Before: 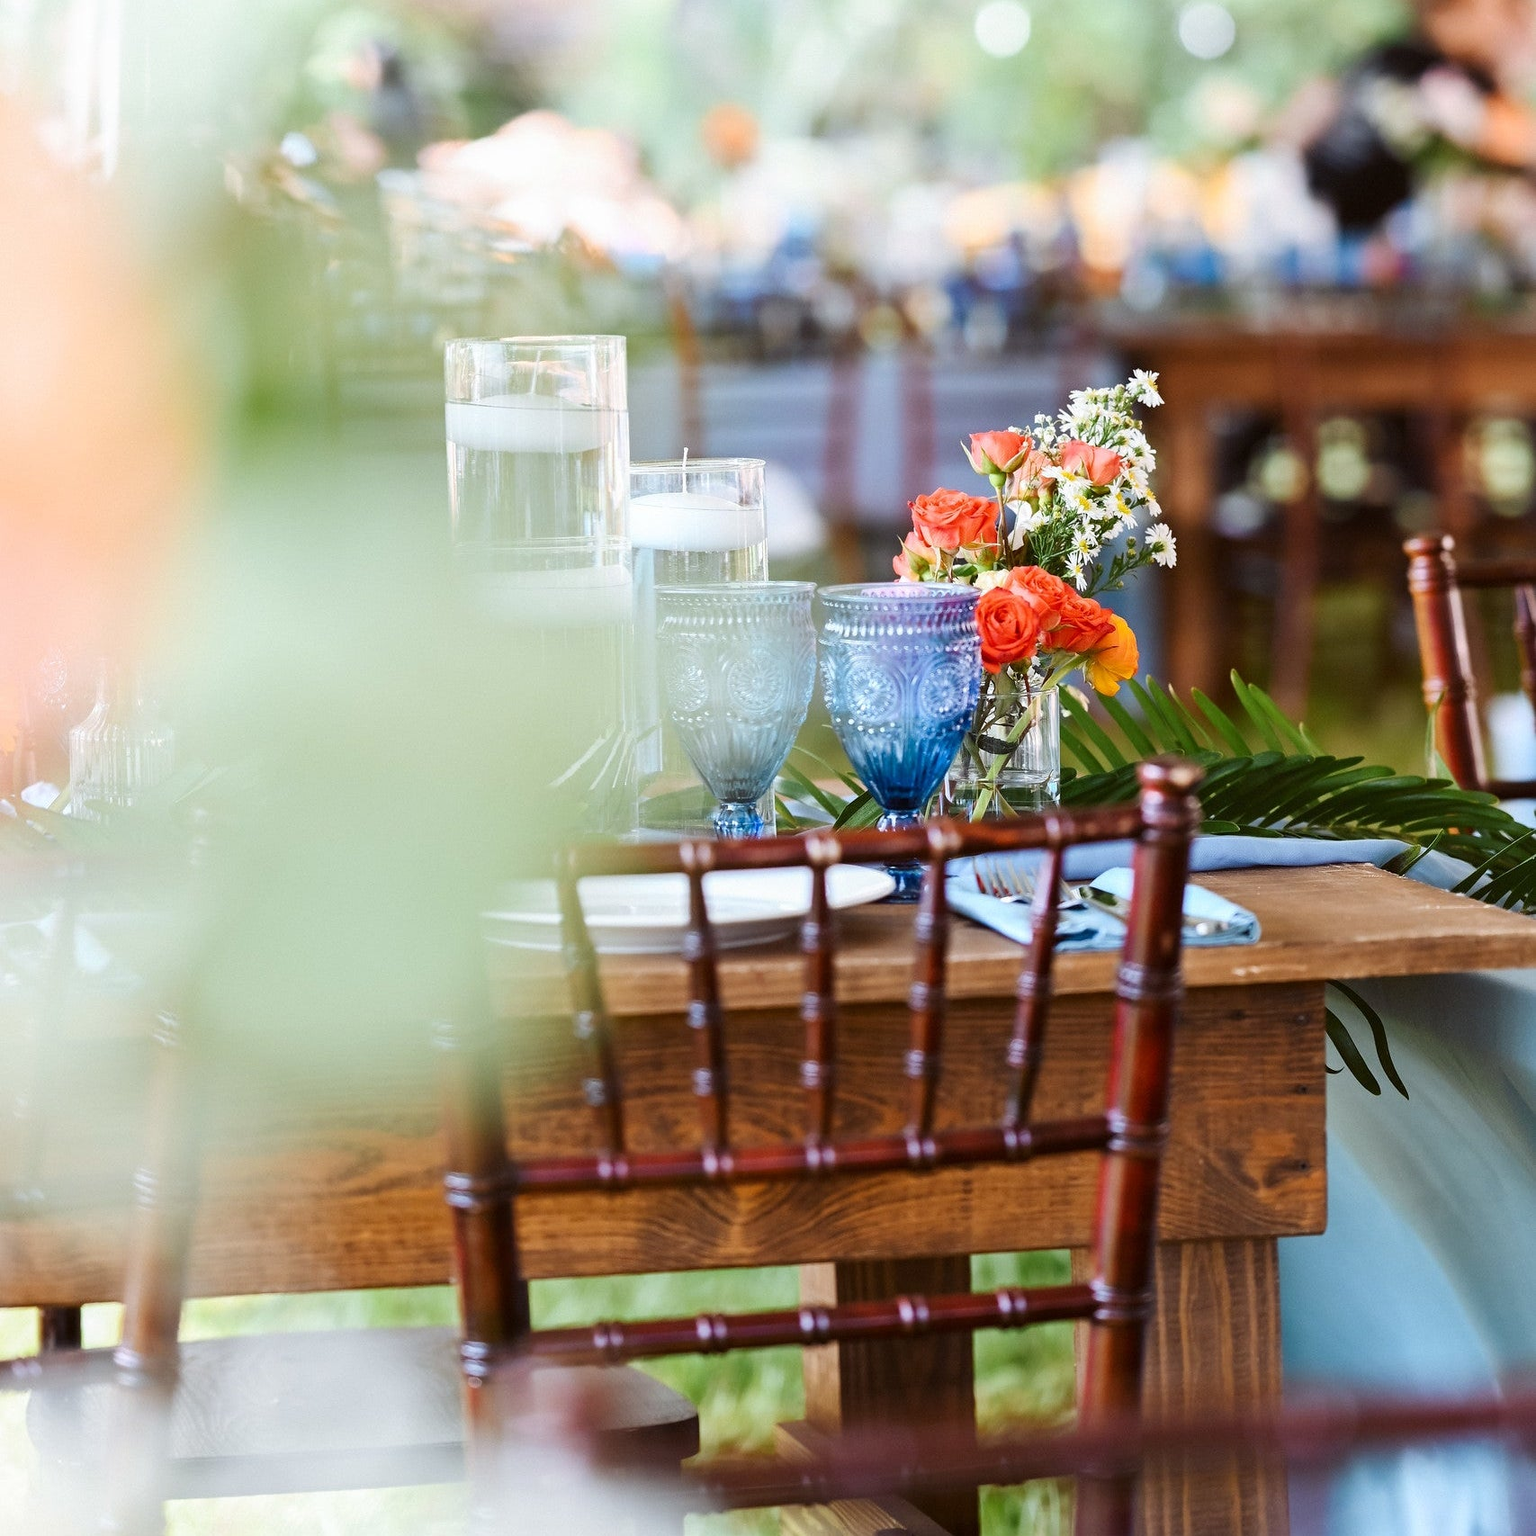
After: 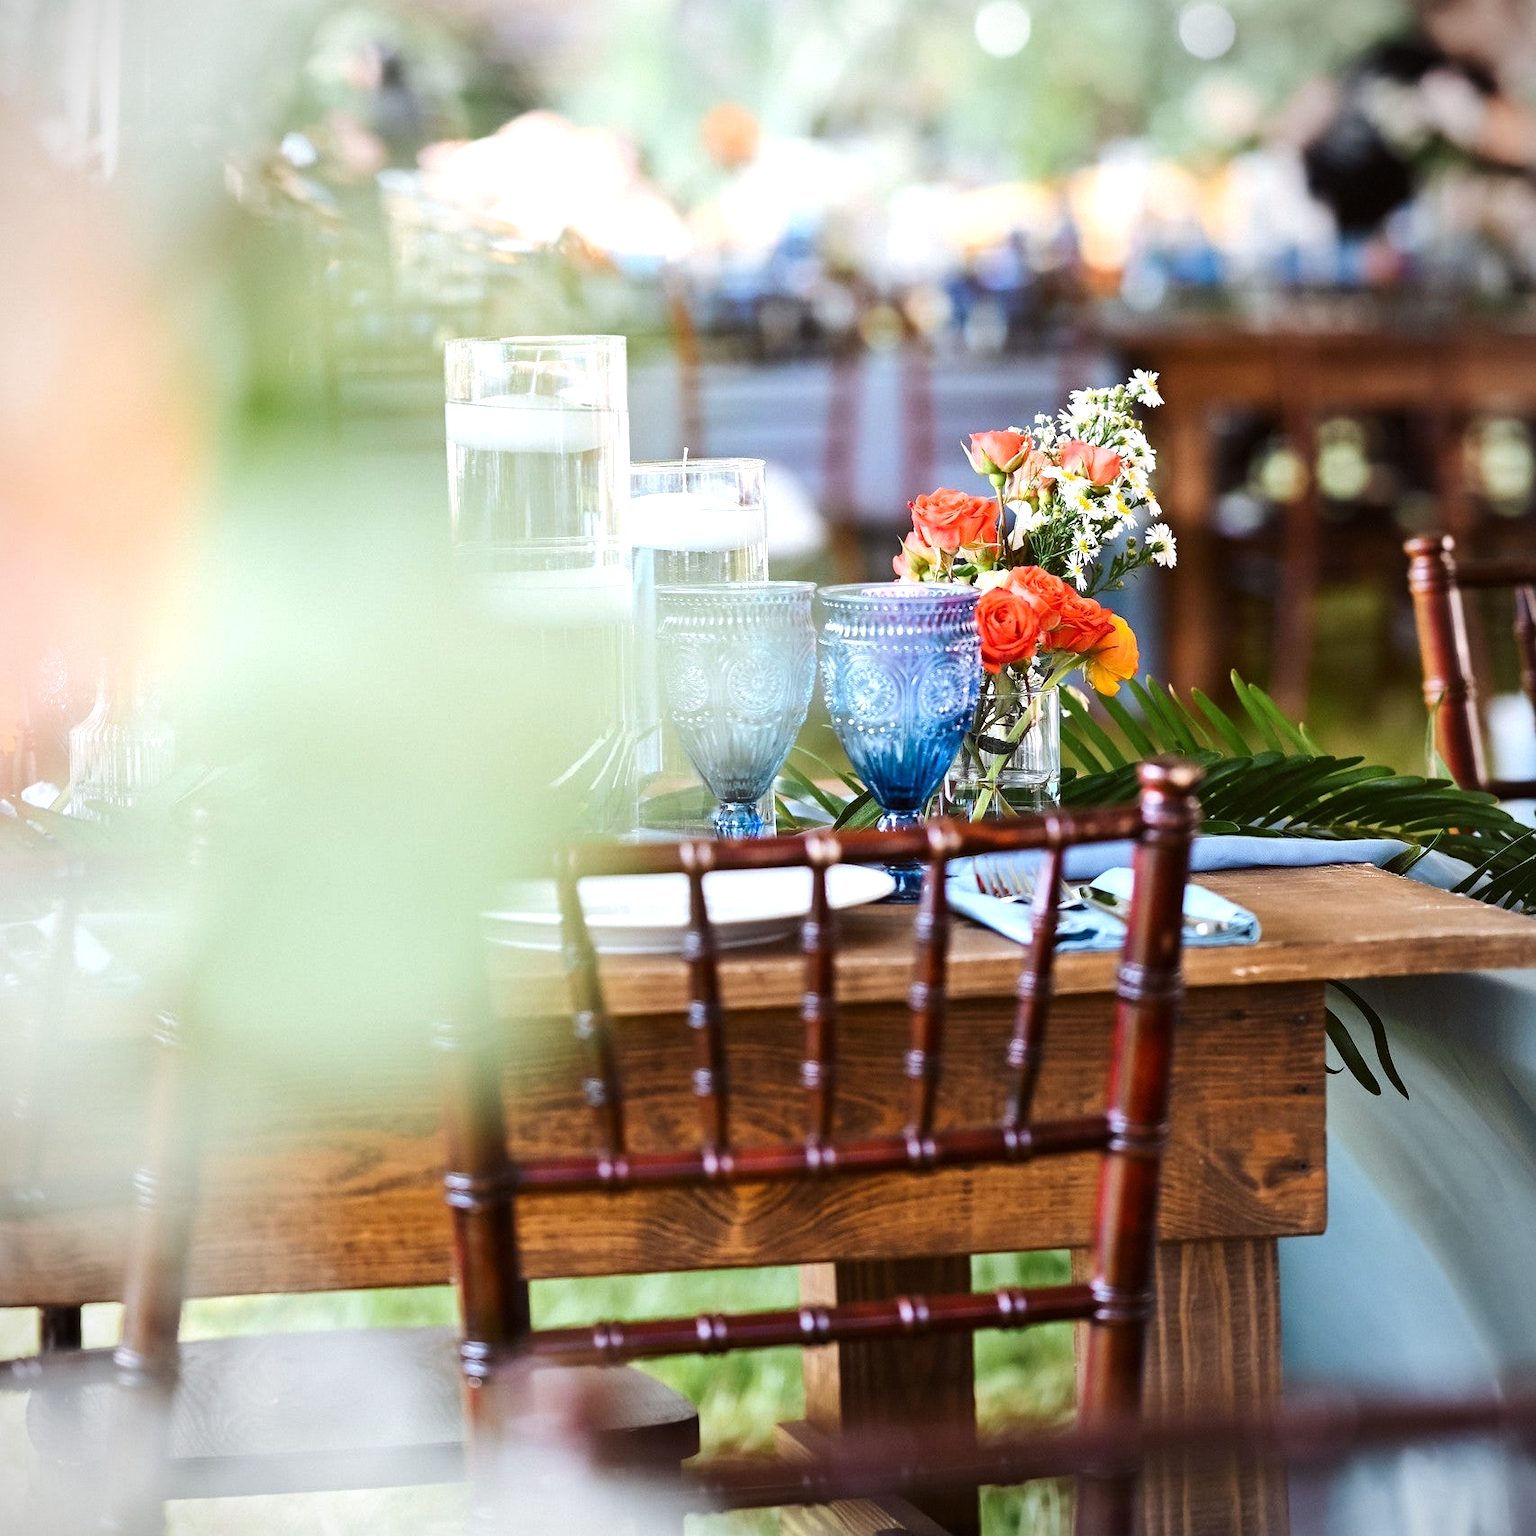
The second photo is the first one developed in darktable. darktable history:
vignetting: fall-off radius 60%, automatic ratio true
tone equalizer: -8 EV -0.417 EV, -7 EV -0.389 EV, -6 EV -0.333 EV, -5 EV -0.222 EV, -3 EV 0.222 EV, -2 EV 0.333 EV, -1 EV 0.389 EV, +0 EV 0.417 EV, edges refinement/feathering 500, mask exposure compensation -1.57 EV, preserve details no
